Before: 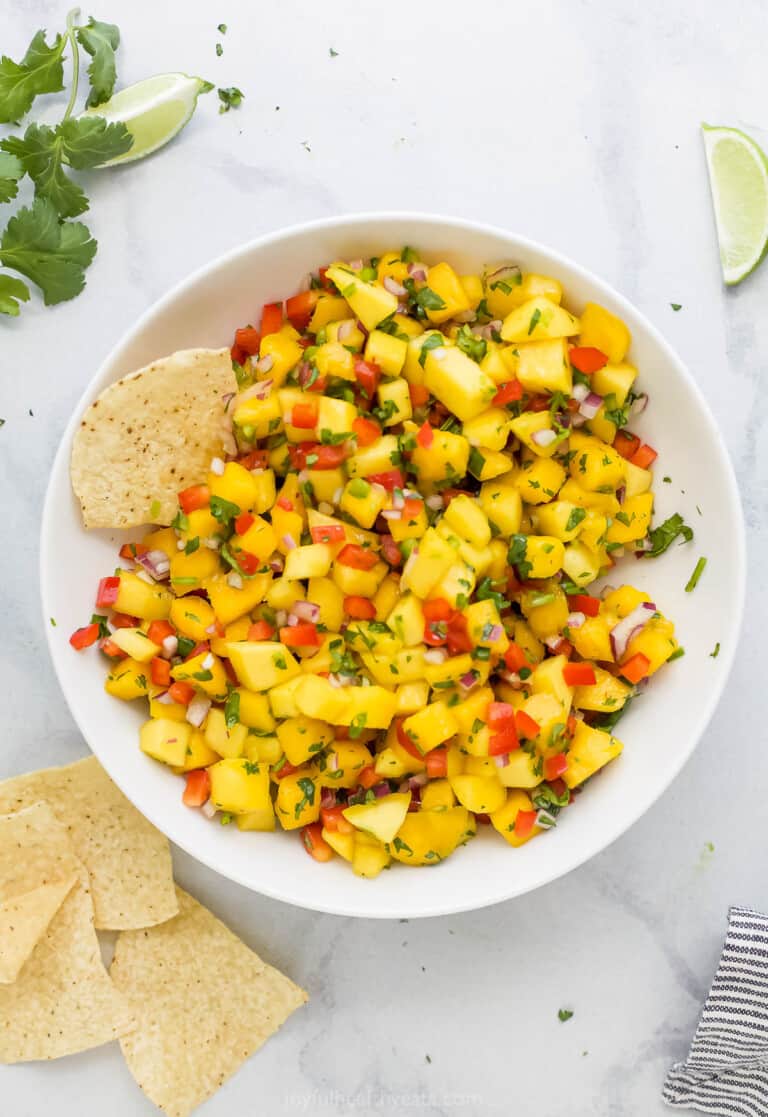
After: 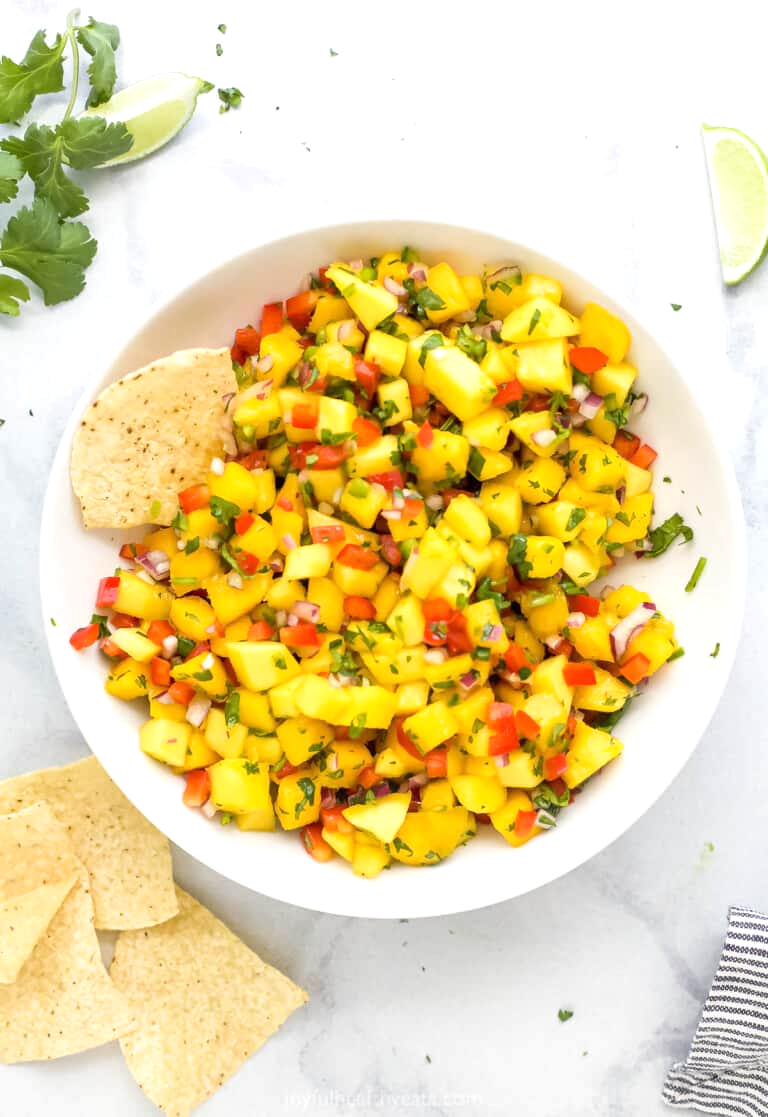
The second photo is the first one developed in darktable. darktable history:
exposure: exposure 0.376 EV, compensate highlight preservation false
